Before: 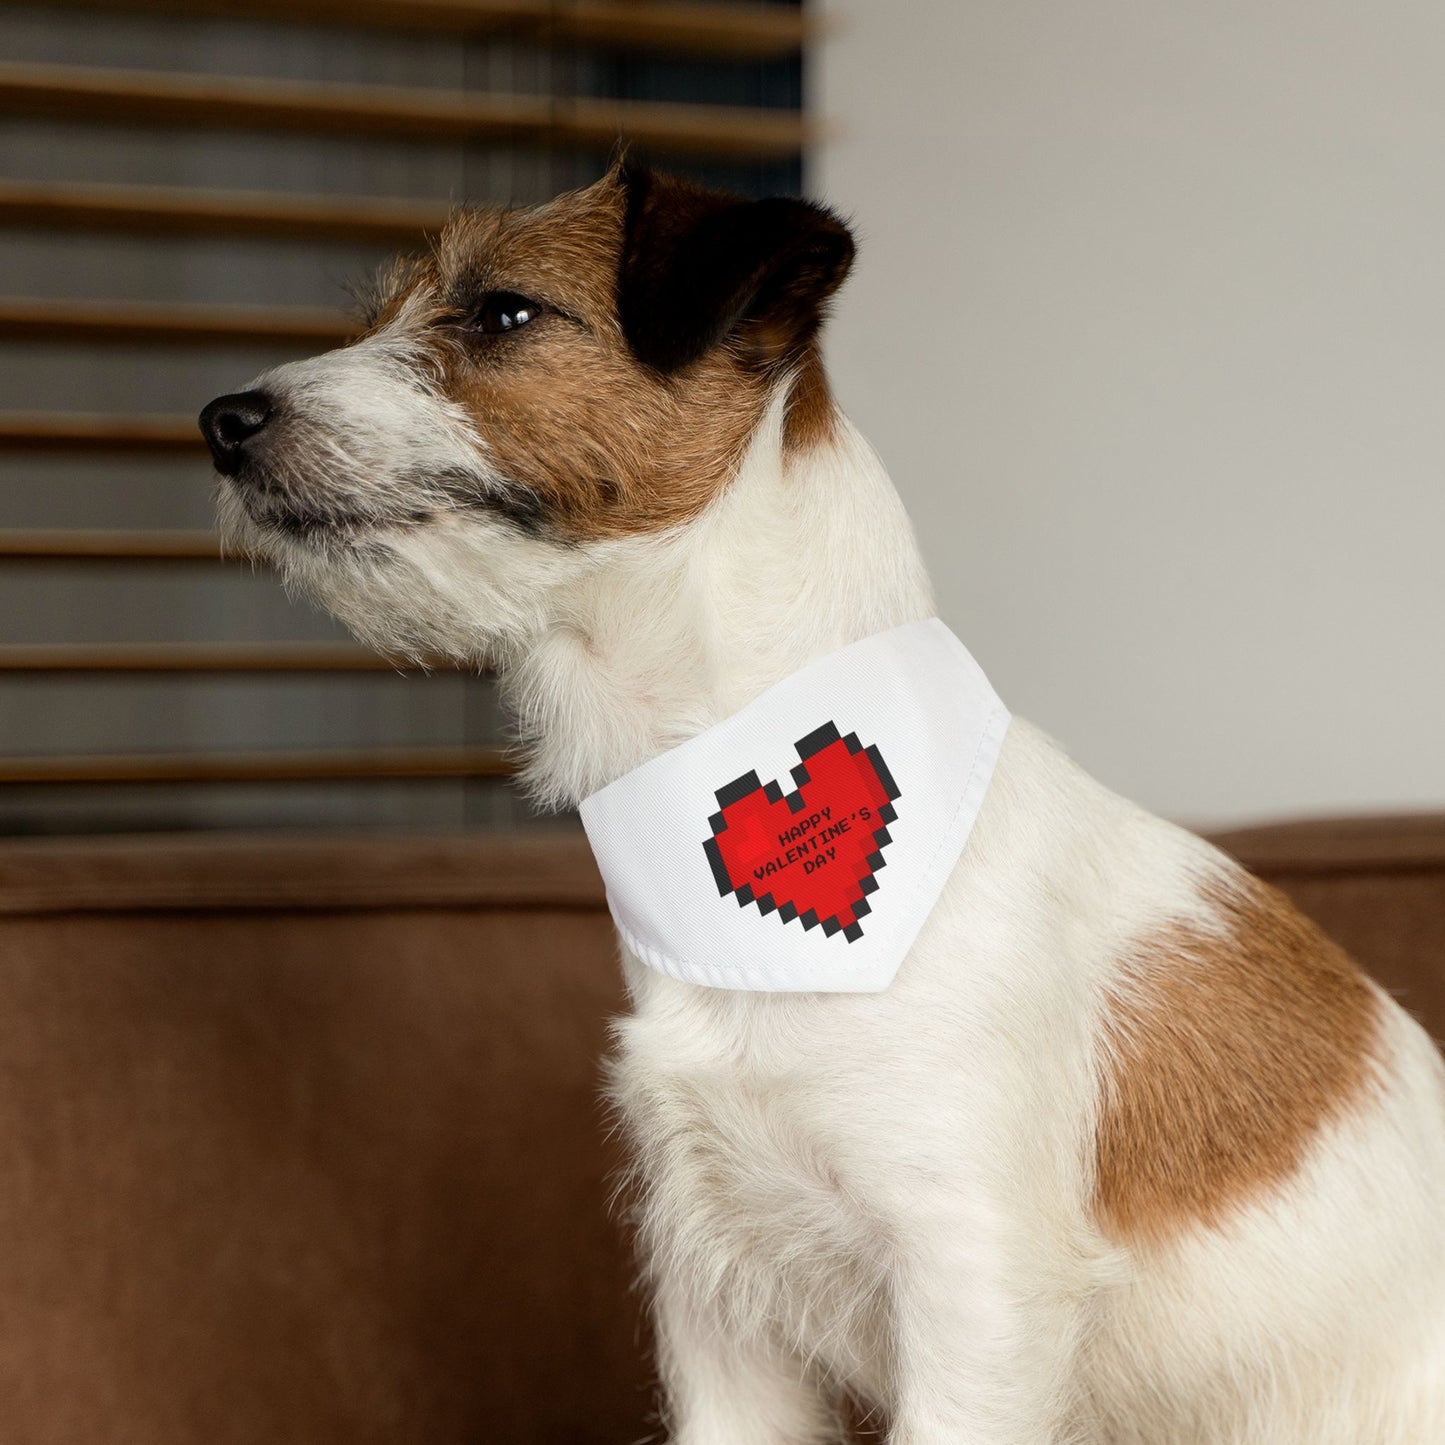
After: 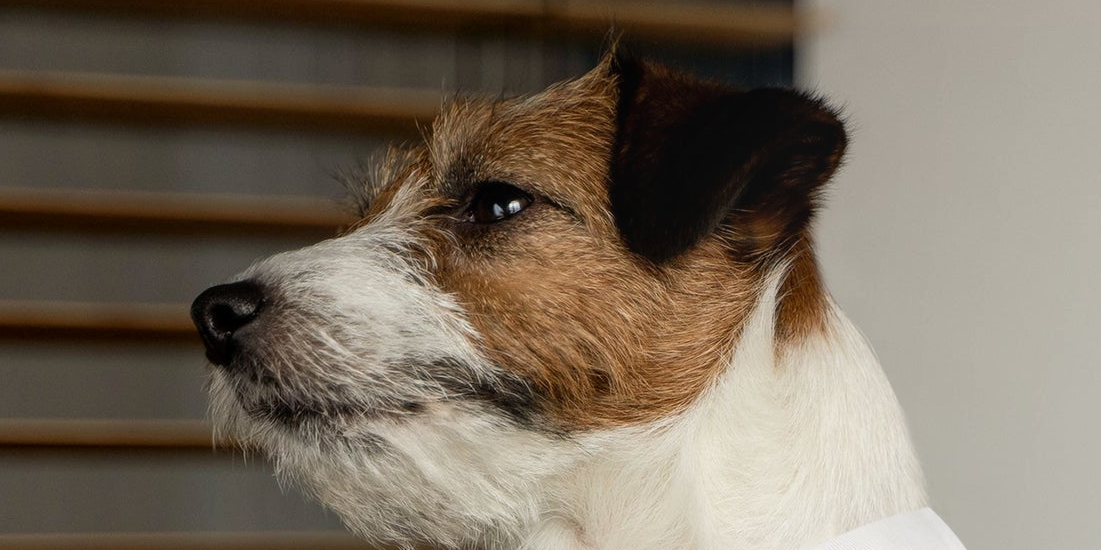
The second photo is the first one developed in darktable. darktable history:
crop: left 0.579%, top 7.627%, right 23.167%, bottom 54.275%
local contrast: detail 110%
